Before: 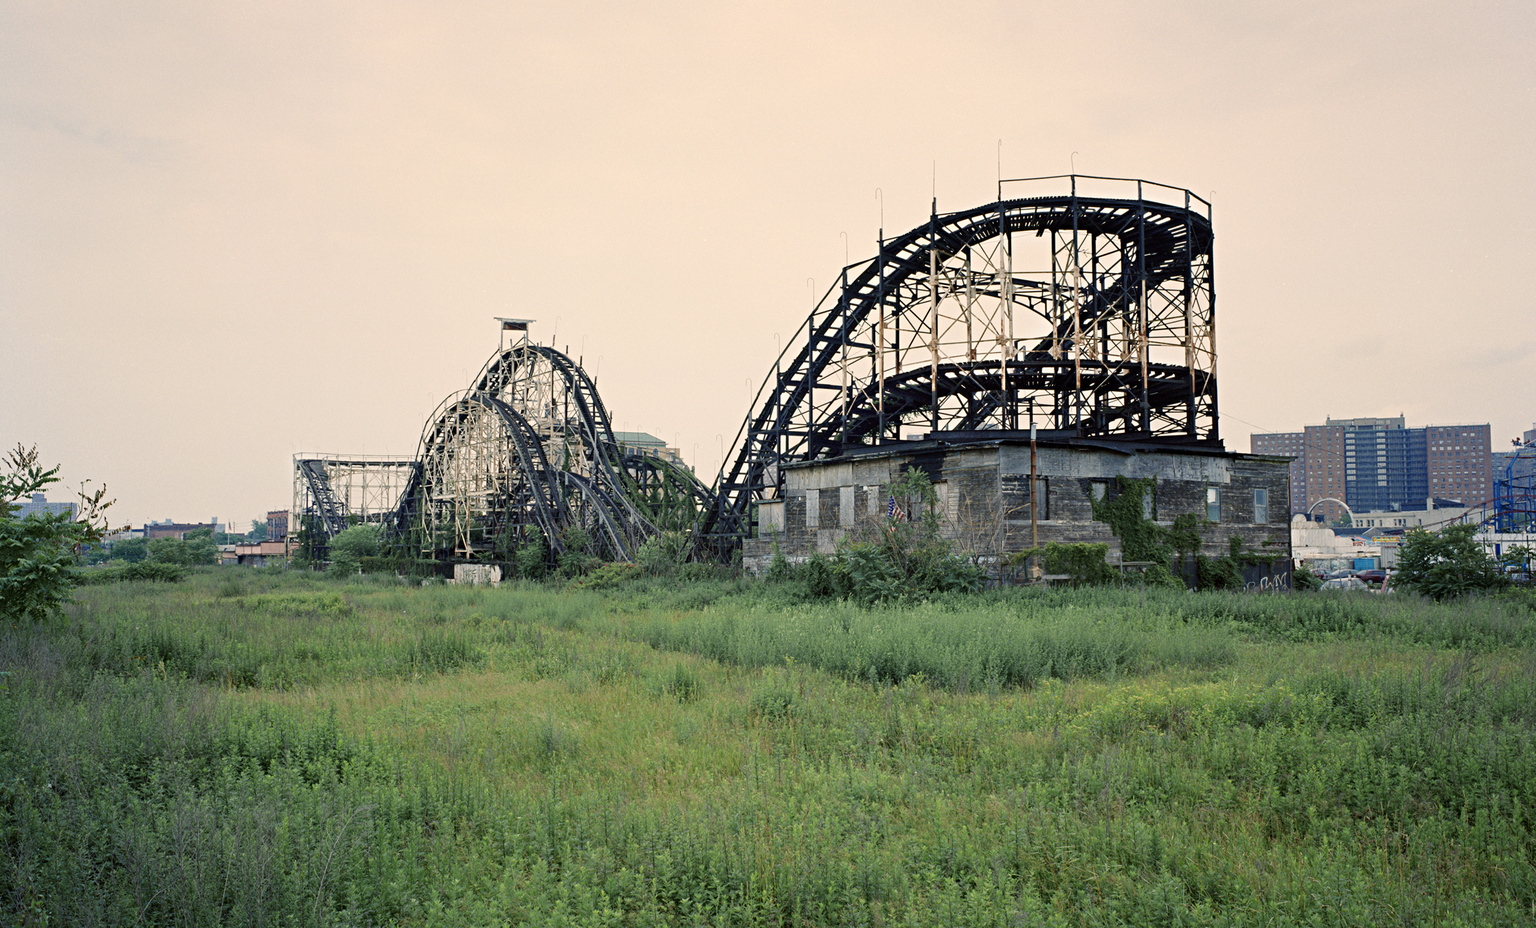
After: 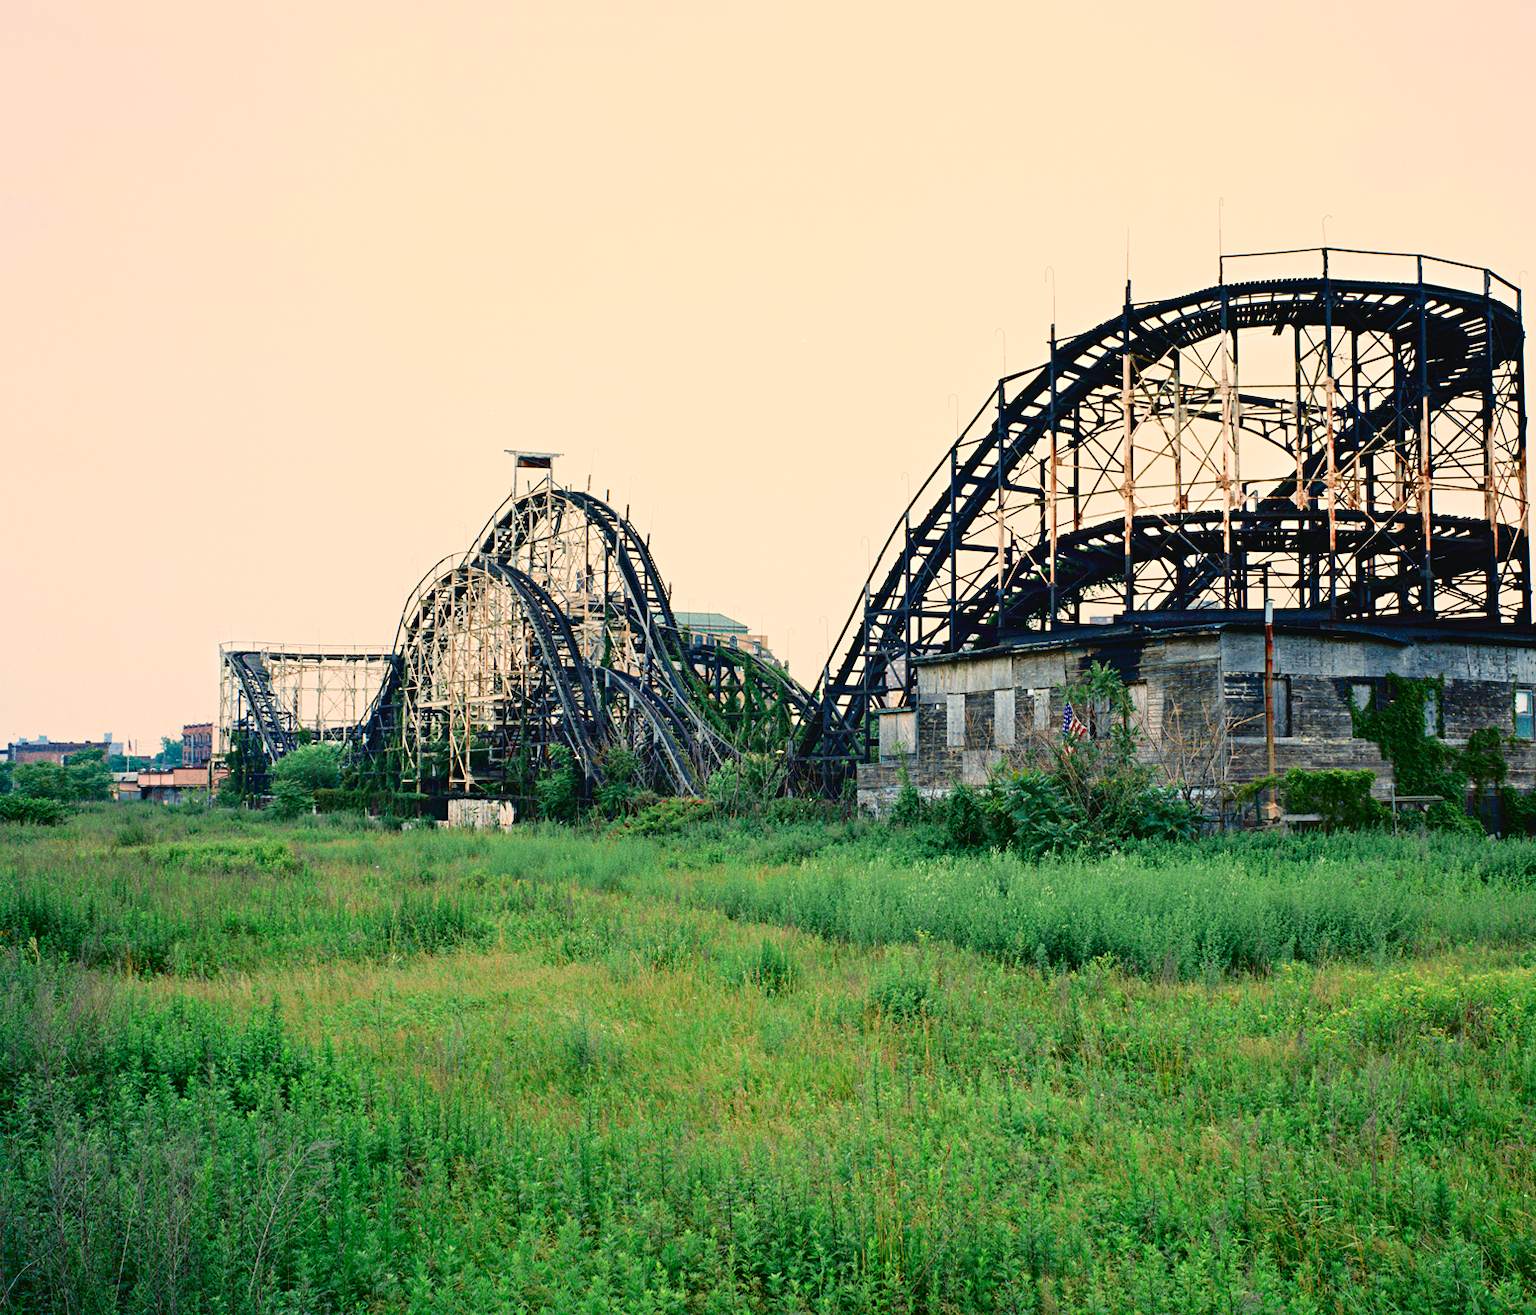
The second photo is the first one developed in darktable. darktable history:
crop and rotate: left 9.029%, right 20.395%
tone curve: curves: ch0 [(0.001, 0.034) (0.115, 0.093) (0.251, 0.232) (0.382, 0.397) (0.652, 0.719) (0.802, 0.876) (1, 0.998)]; ch1 [(0, 0) (0.384, 0.324) (0.472, 0.466) (0.504, 0.5) (0.517, 0.533) (0.547, 0.564) (0.582, 0.628) (0.657, 0.727) (1, 1)]; ch2 [(0, 0) (0.278, 0.232) (0.5, 0.5) (0.531, 0.552) (0.61, 0.653) (1, 1)], color space Lab, independent channels, preserve colors none
